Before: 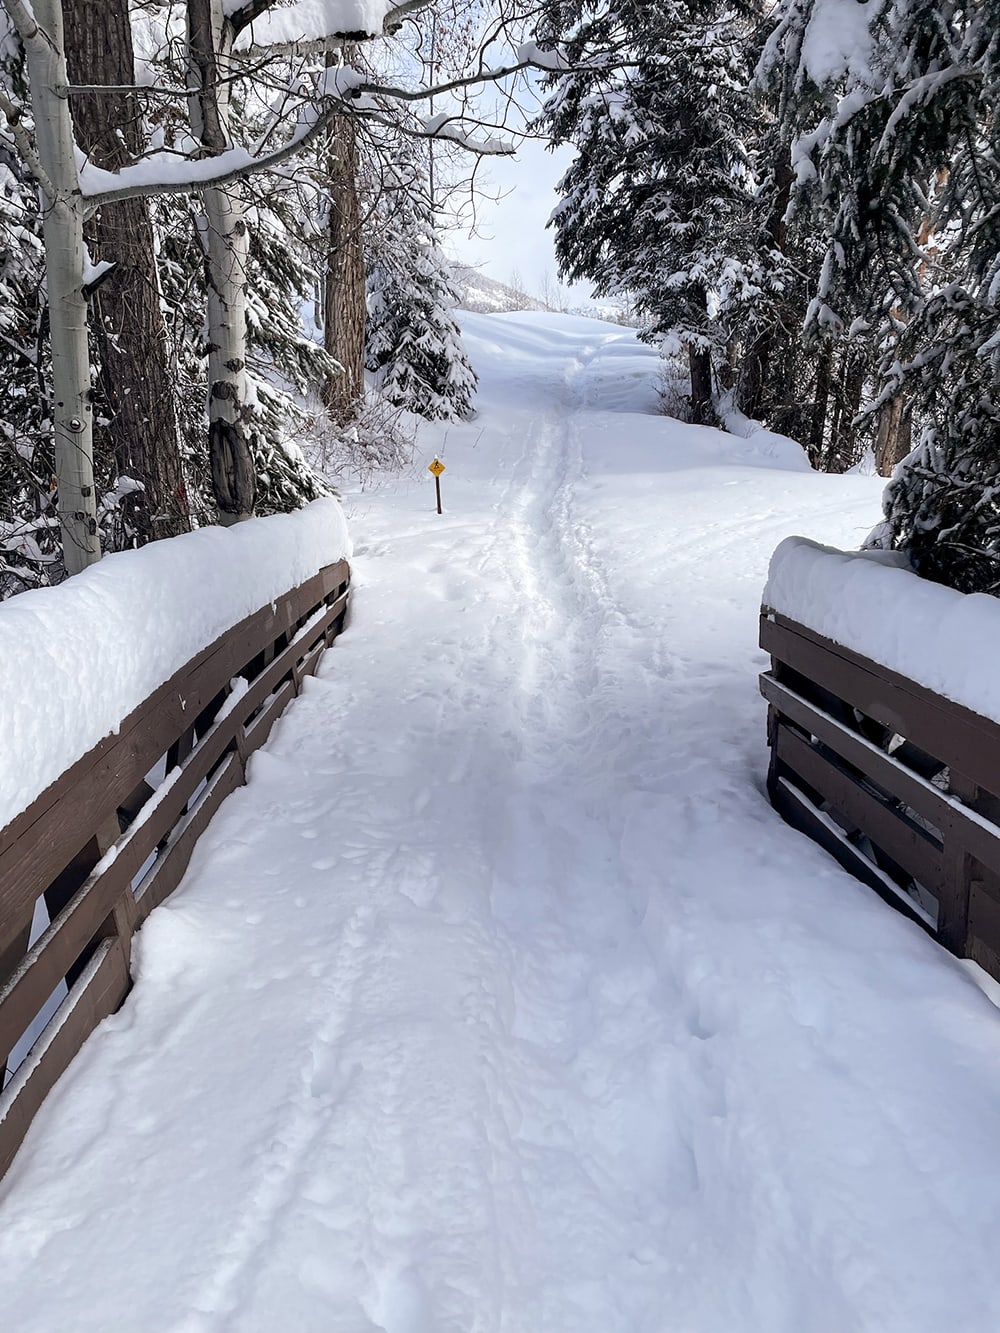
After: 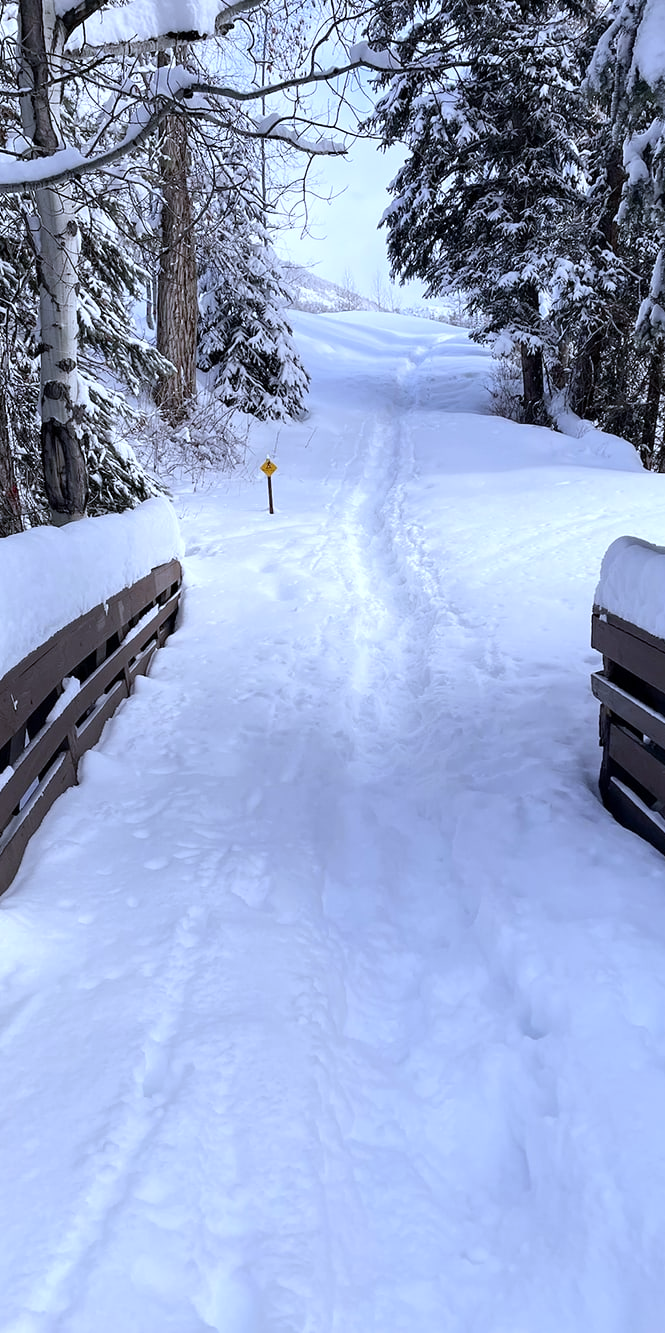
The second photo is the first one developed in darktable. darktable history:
white balance: red 0.948, green 1.02, blue 1.176
crop: left 16.899%, right 16.556%
